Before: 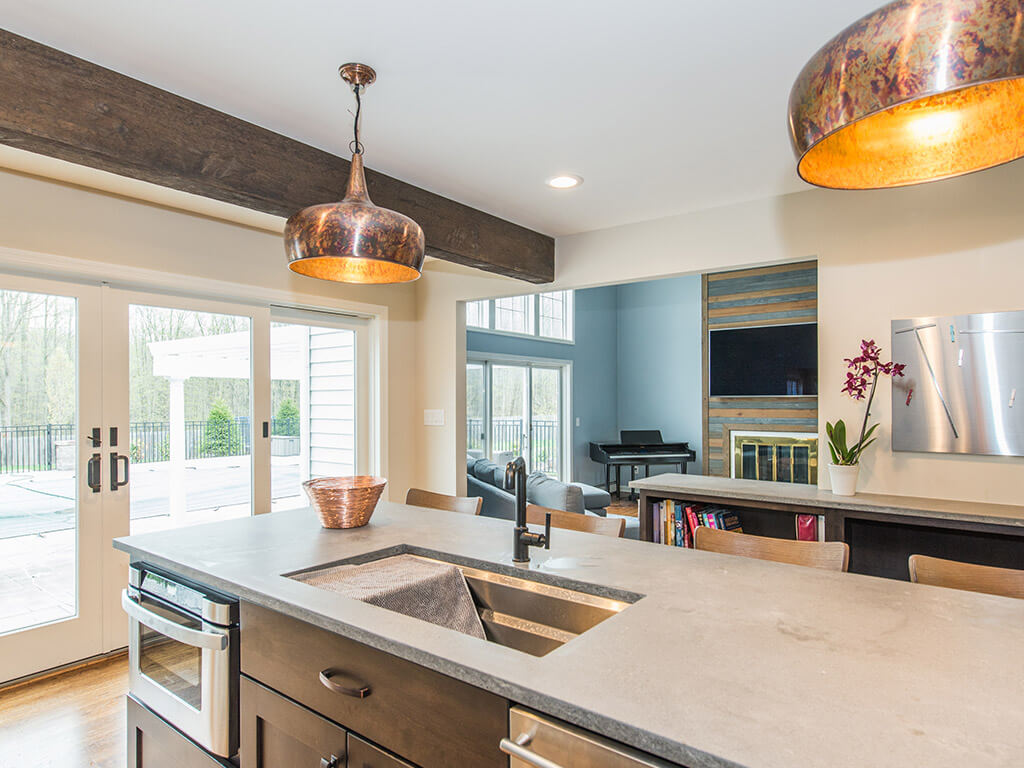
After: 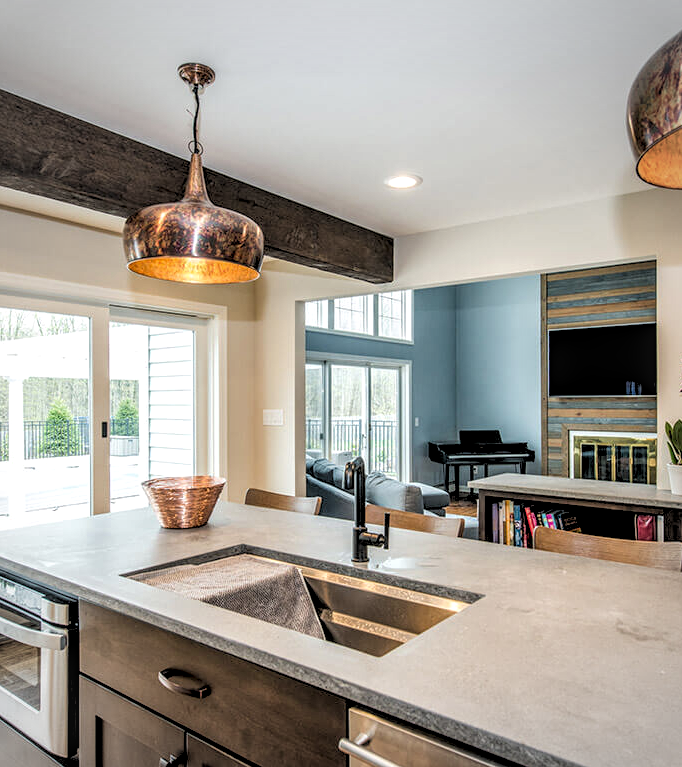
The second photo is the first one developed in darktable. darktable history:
crop and rotate: left 15.754%, right 17.579%
vignetting: fall-off radius 45%, brightness -0.33
local contrast: highlights 35%, detail 135%
rgb levels: levels [[0.034, 0.472, 0.904], [0, 0.5, 1], [0, 0.5, 1]]
